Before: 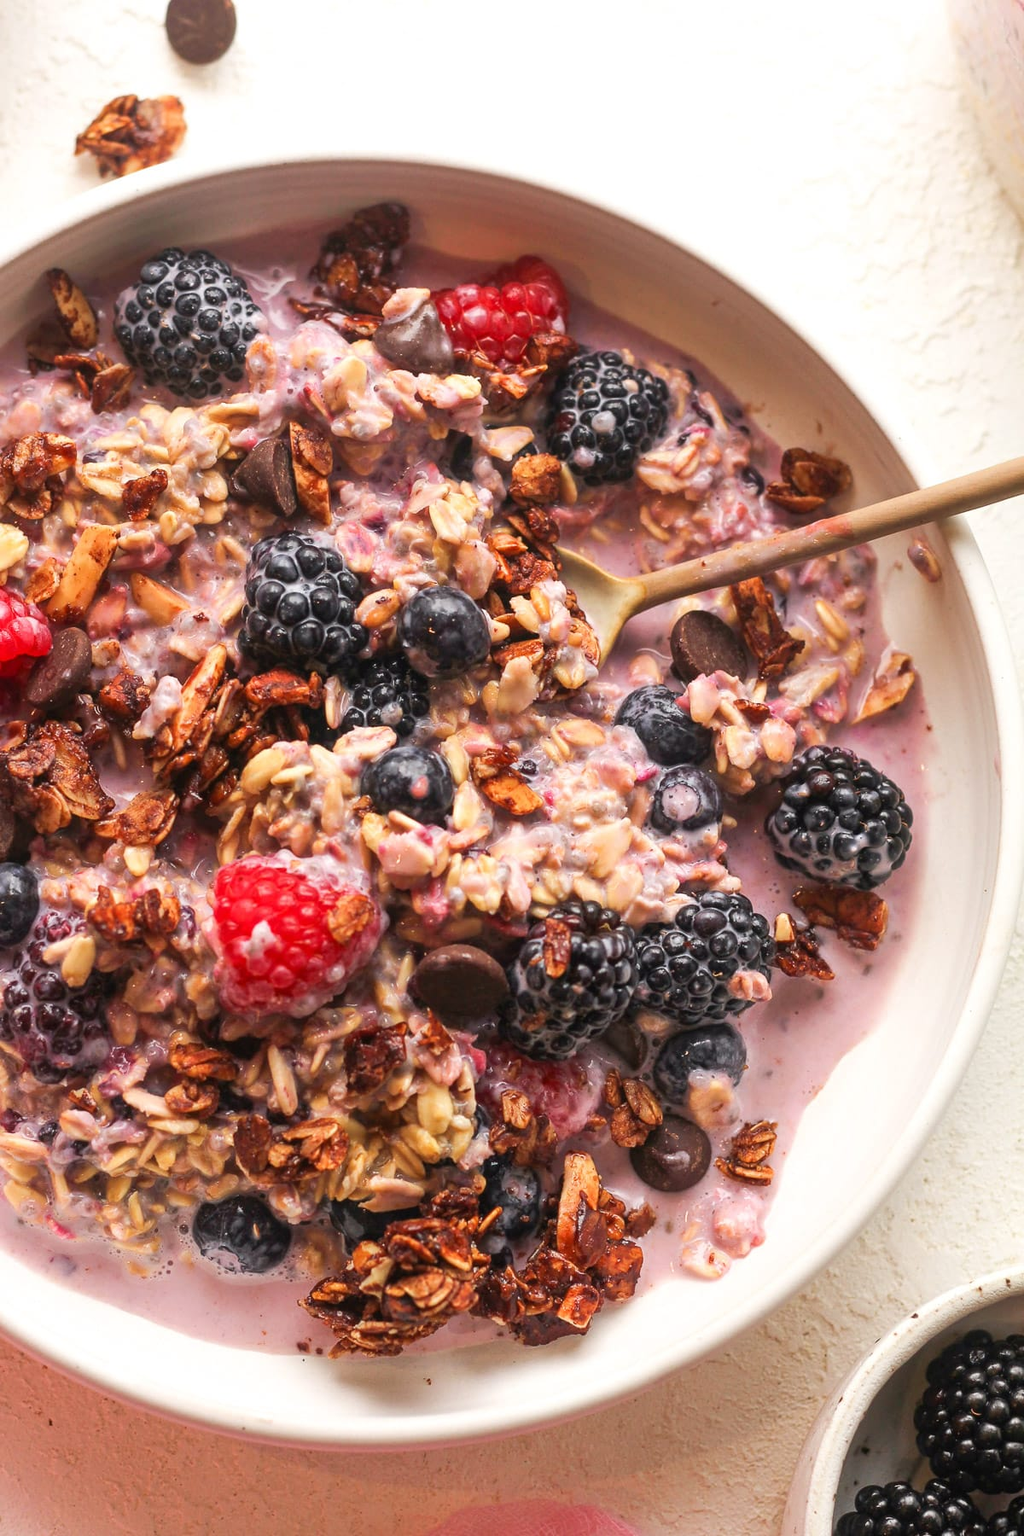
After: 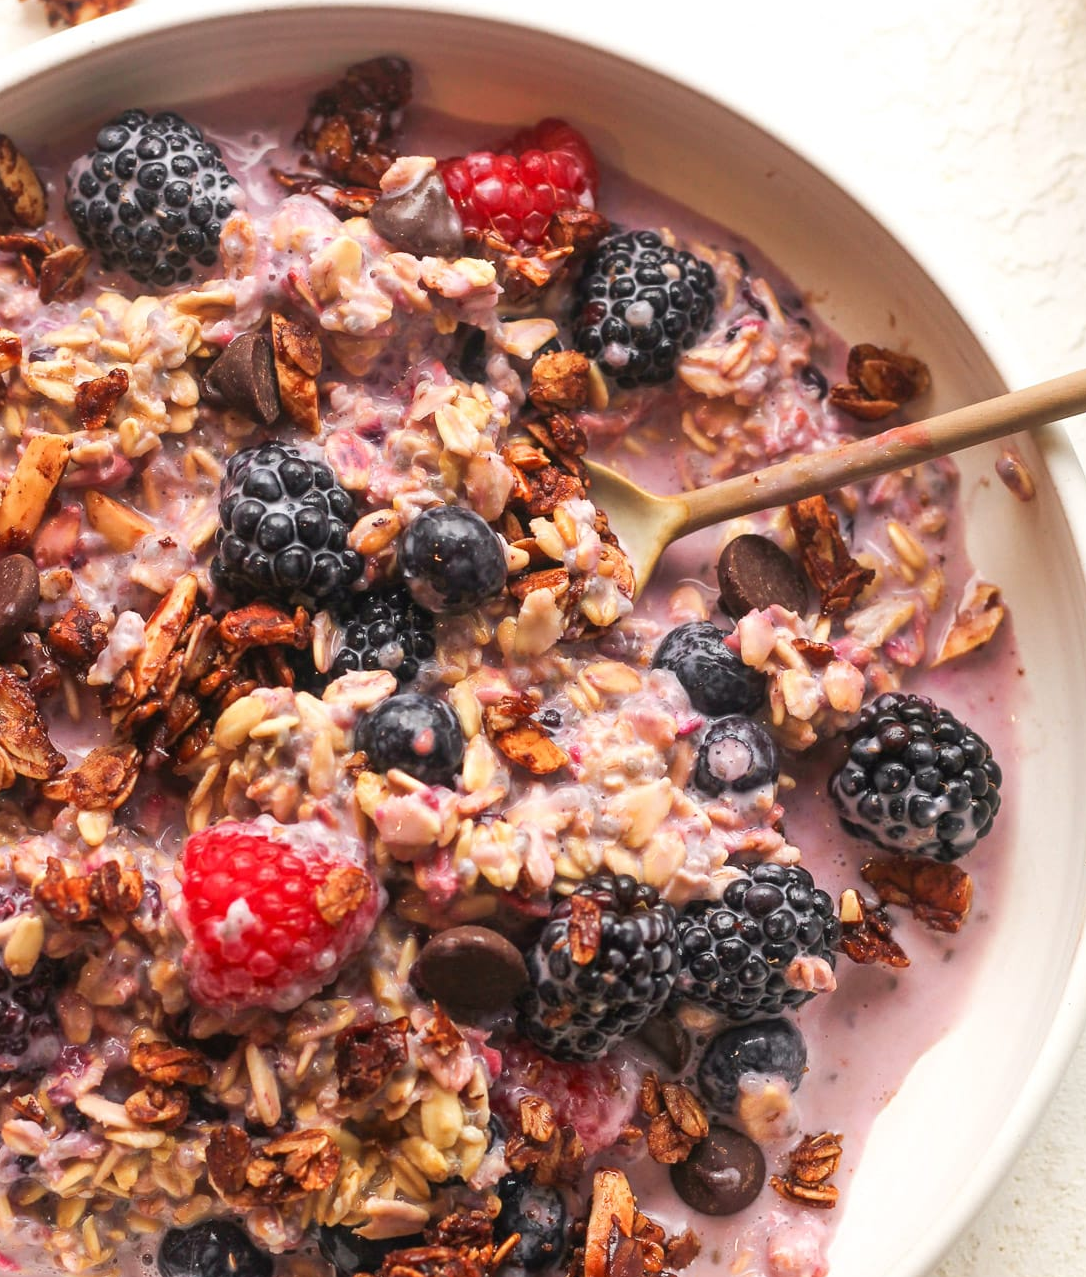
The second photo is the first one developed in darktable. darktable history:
crop: left 5.696%, top 10.071%, right 3.79%, bottom 18.954%
